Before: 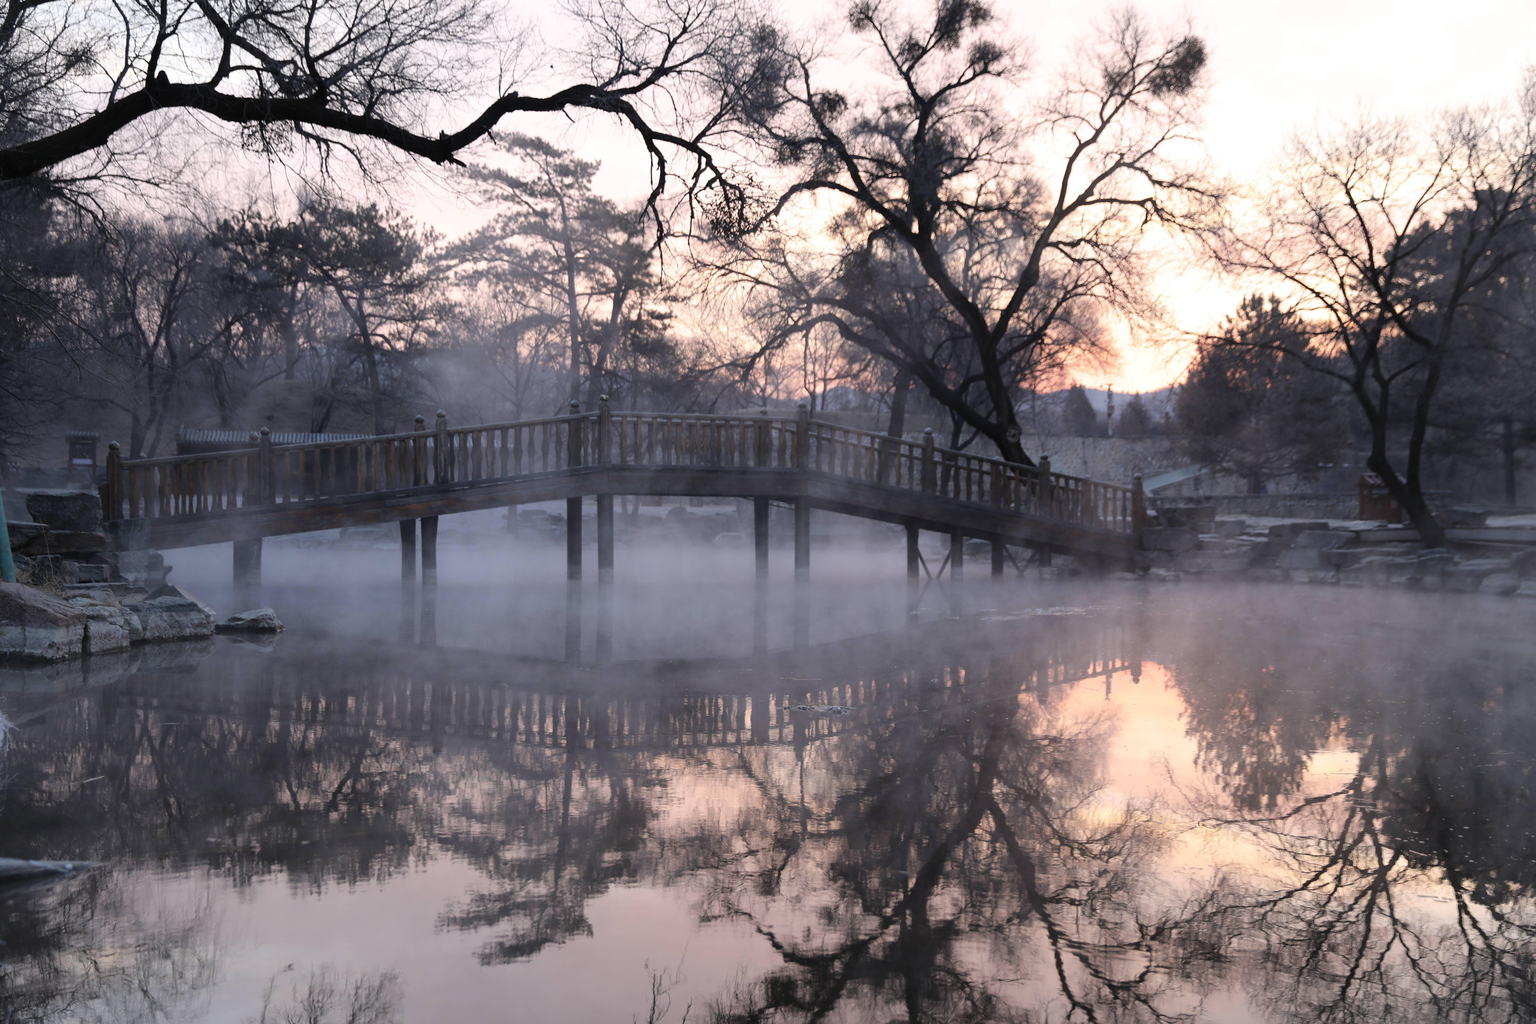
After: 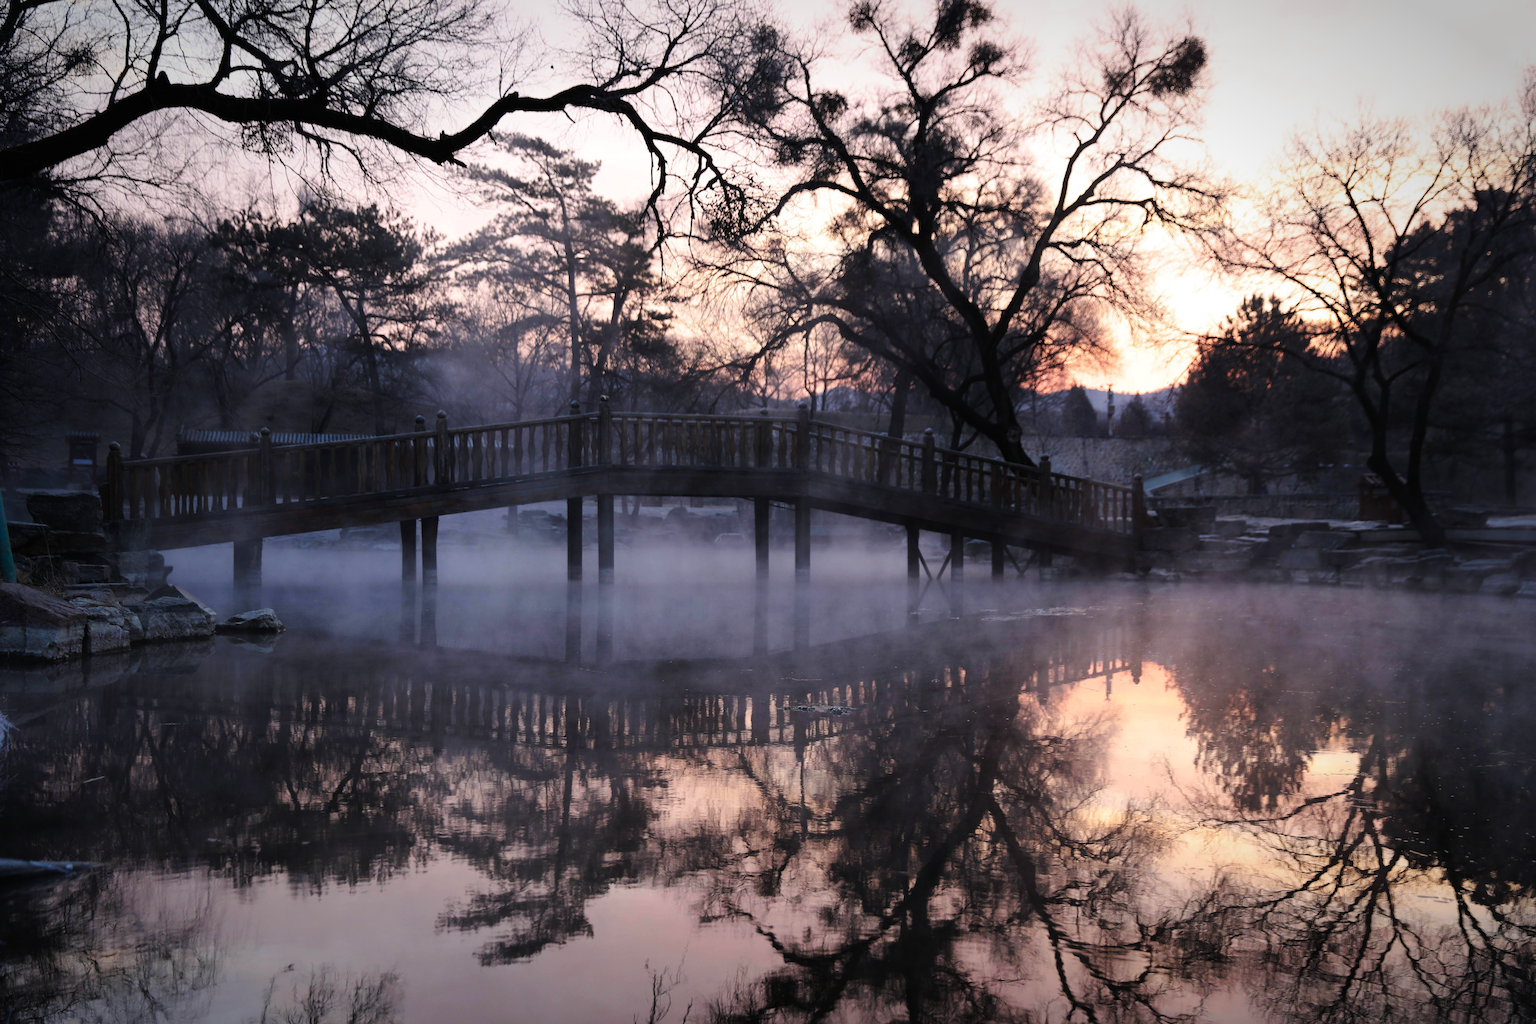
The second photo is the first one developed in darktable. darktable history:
tone curve: curves: ch0 [(0, 0) (0.003, 0.006) (0.011, 0.007) (0.025, 0.01) (0.044, 0.015) (0.069, 0.023) (0.1, 0.031) (0.136, 0.045) (0.177, 0.066) (0.224, 0.098) (0.277, 0.139) (0.335, 0.194) (0.399, 0.254) (0.468, 0.346) (0.543, 0.45) (0.623, 0.56) (0.709, 0.667) (0.801, 0.78) (0.898, 0.891) (1, 1)], preserve colors none
vignetting: saturation 0.369, automatic ratio true
